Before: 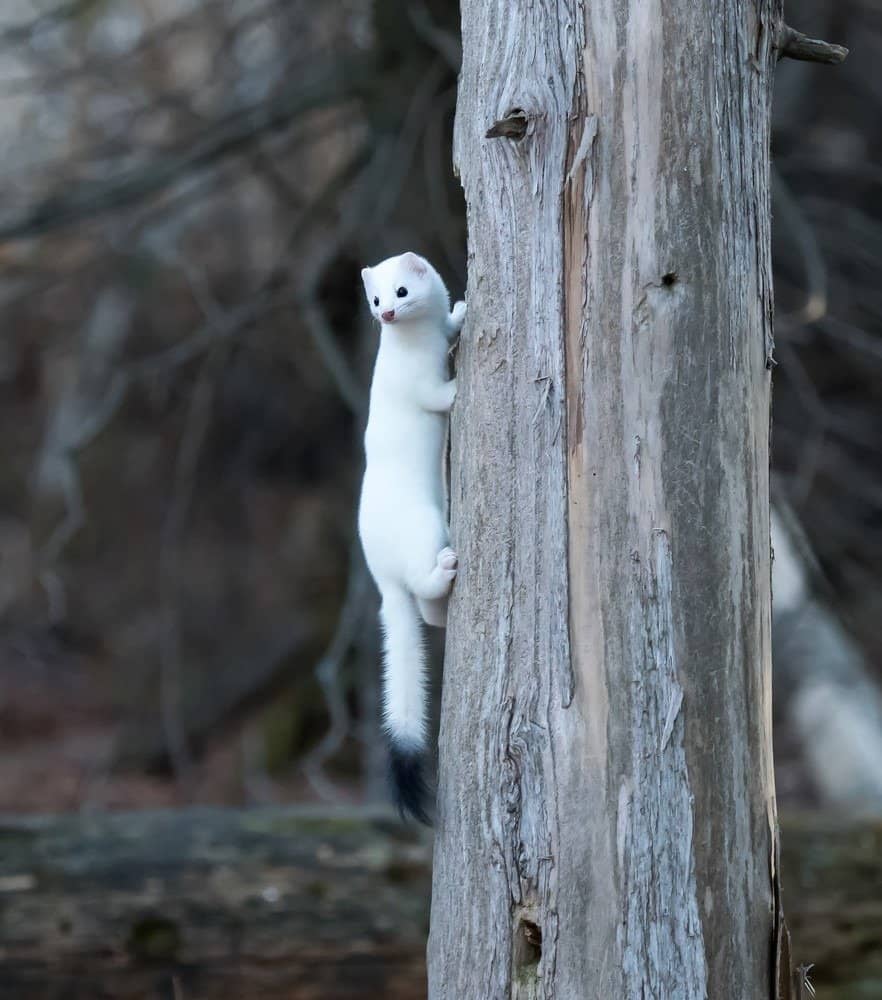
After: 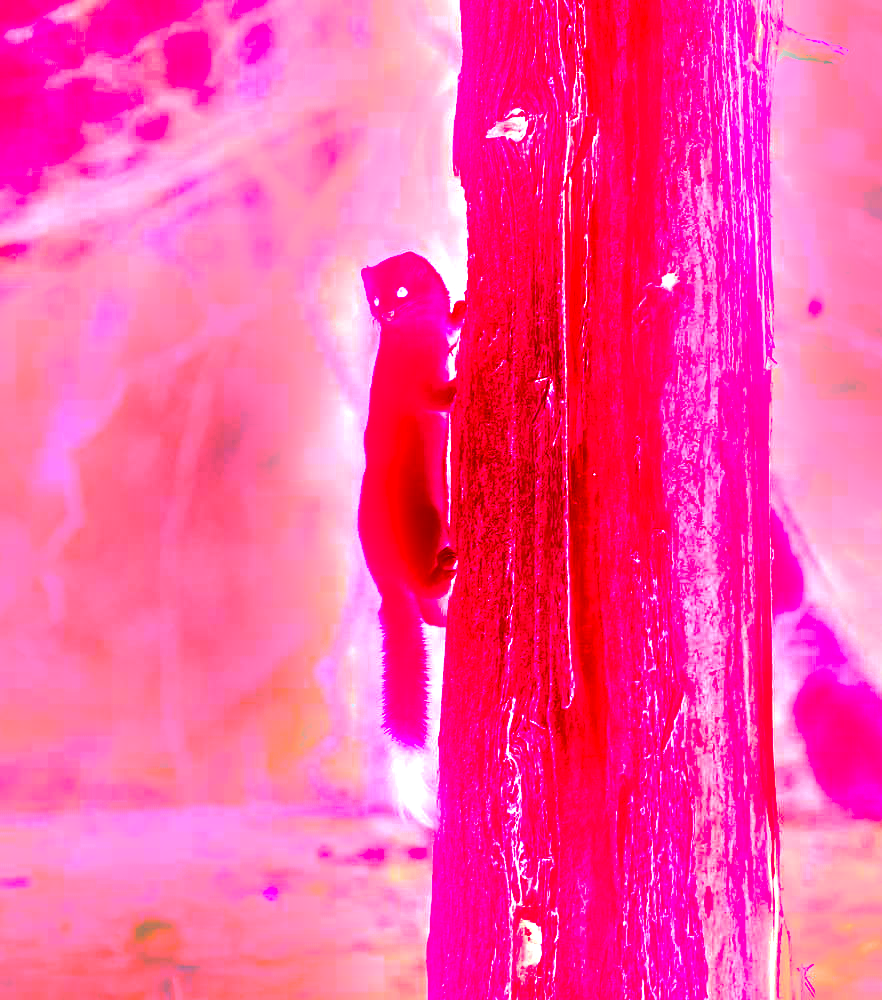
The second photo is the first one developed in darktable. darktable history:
bloom: on, module defaults
haze removal: compatibility mode true, adaptive false
exposure: black level correction 0, exposure 1.2 EV, compensate highlight preservation false
color balance rgb: perceptual saturation grading › global saturation 20%, perceptual saturation grading › highlights -25%, perceptual saturation grading › shadows 25%
white balance: red 4.26, blue 1.802
